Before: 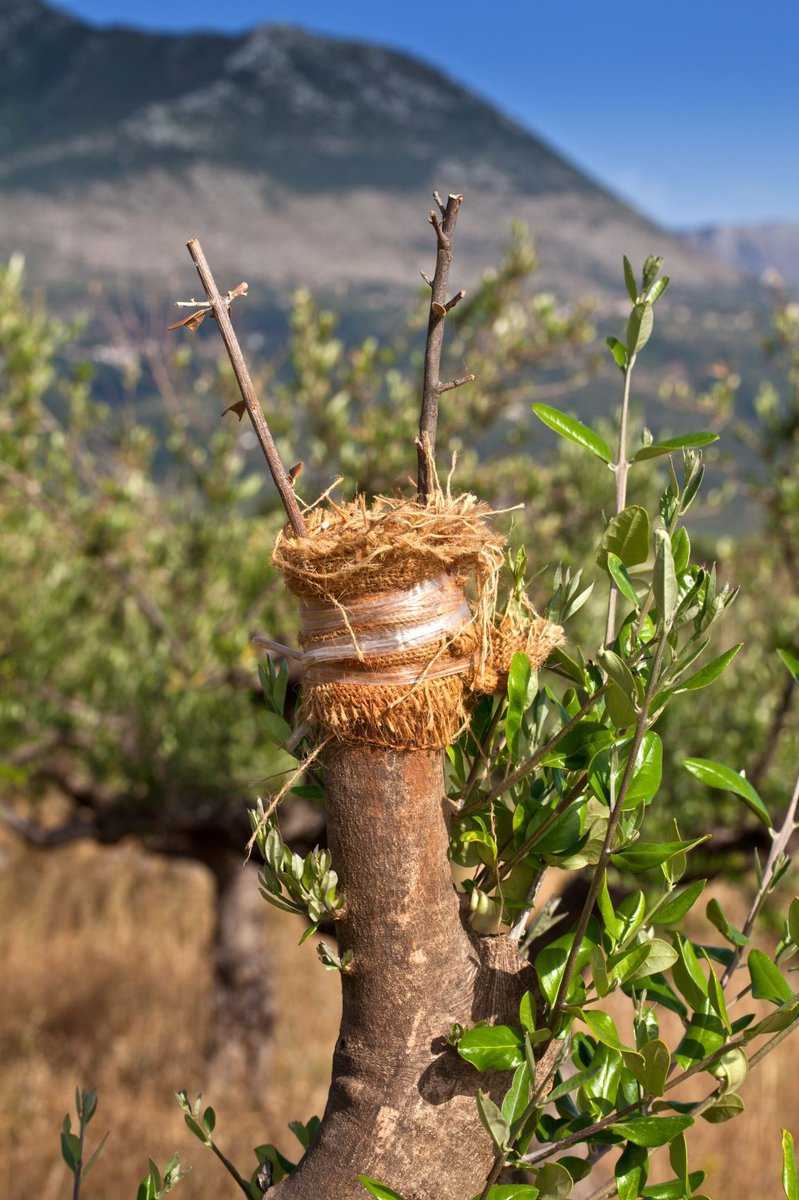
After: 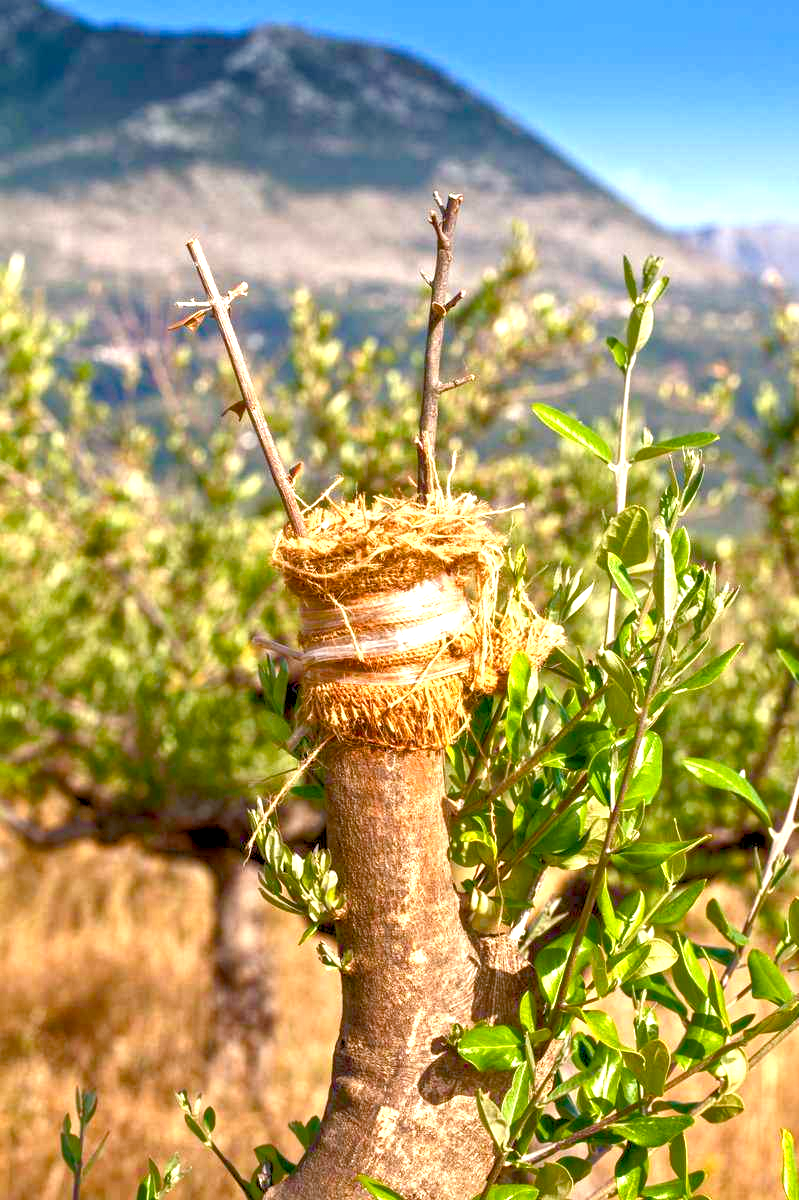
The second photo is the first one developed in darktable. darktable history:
local contrast: on, module defaults
exposure: black level correction 0, exposure 1.1 EV, compensate exposure bias true, compensate highlight preservation false
color balance rgb: shadows lift › chroma 1%, shadows lift › hue 240.84°, highlights gain › chroma 2%, highlights gain › hue 73.2°, global offset › luminance -0.5%, perceptual saturation grading › global saturation 20%, perceptual saturation grading › highlights -25%, perceptual saturation grading › shadows 50%, global vibrance 25.26%
rgb curve: curves: ch0 [(0, 0) (0.072, 0.166) (0.217, 0.293) (0.414, 0.42) (1, 1)], compensate middle gray true, preserve colors basic power
